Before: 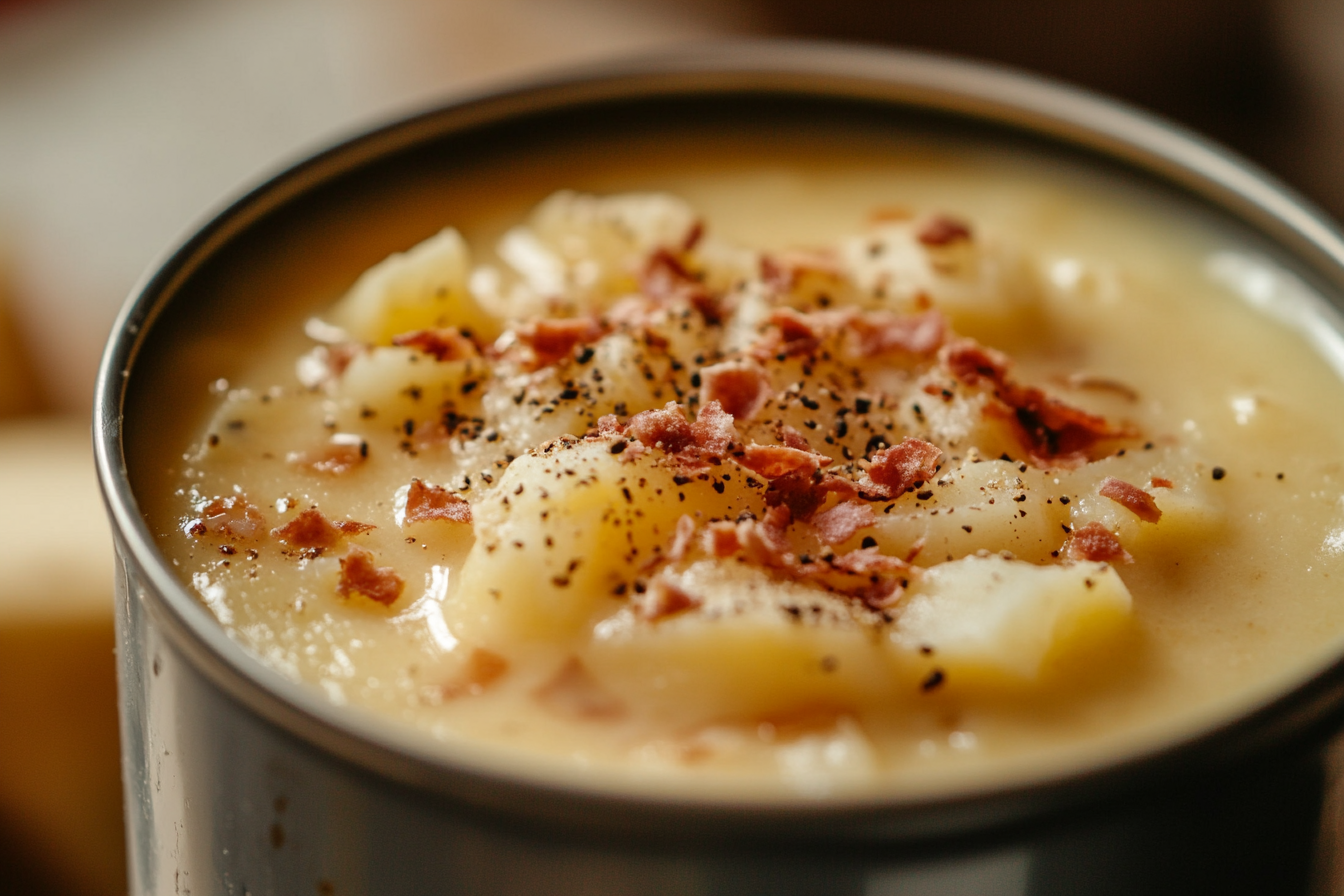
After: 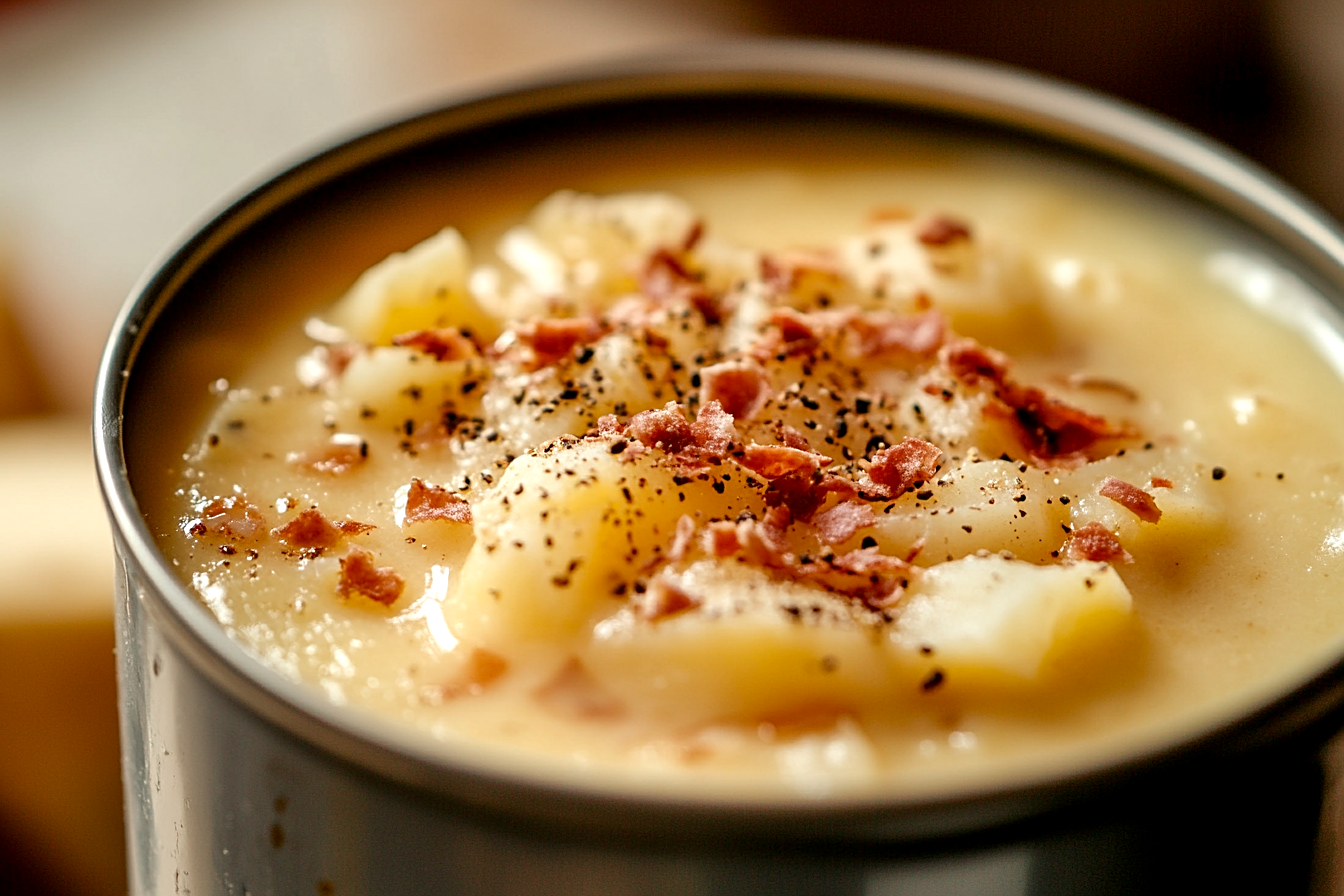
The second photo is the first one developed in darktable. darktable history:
exposure: black level correction 0.005, exposure 0.417 EV, compensate highlight preservation false
sharpen: on, module defaults
